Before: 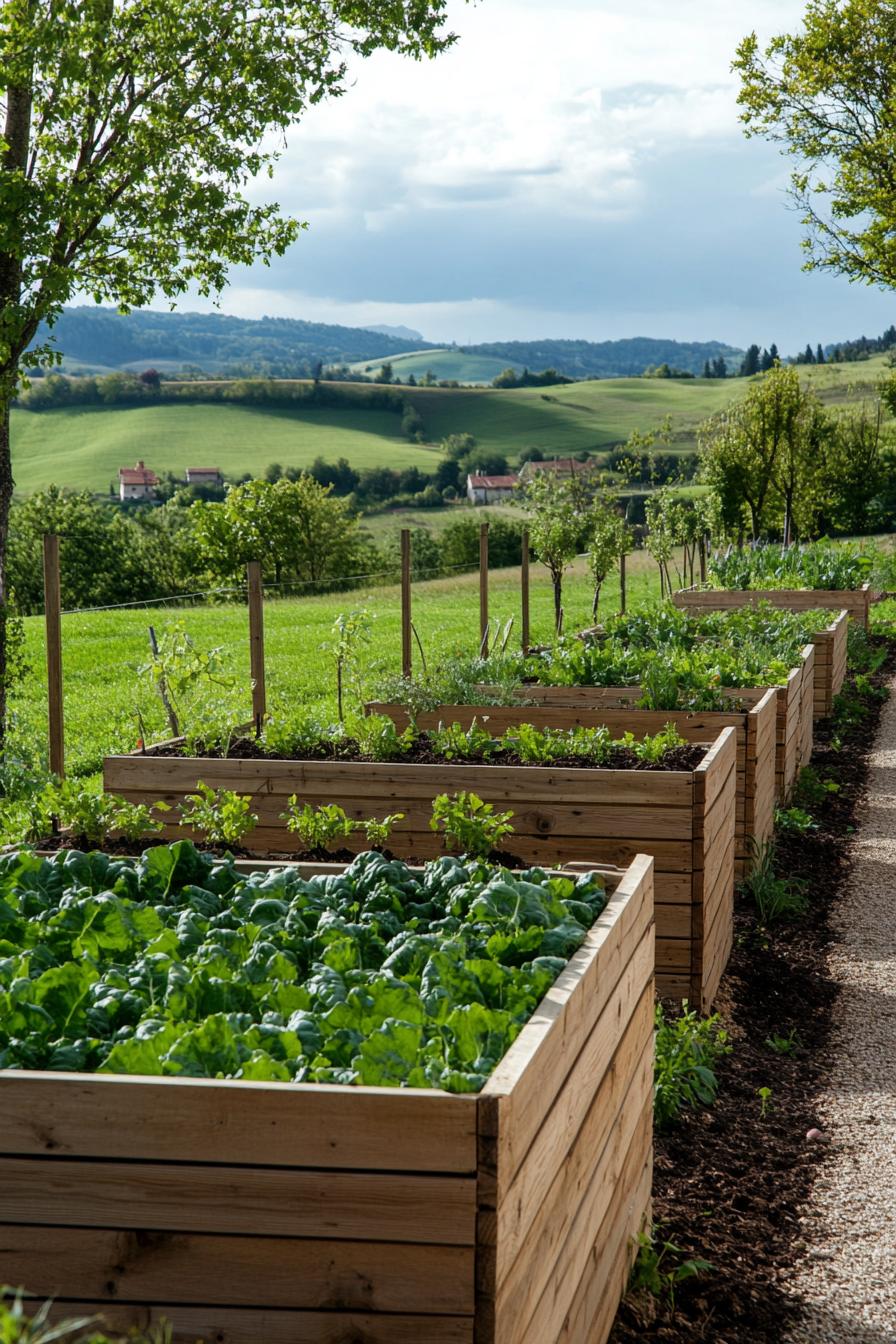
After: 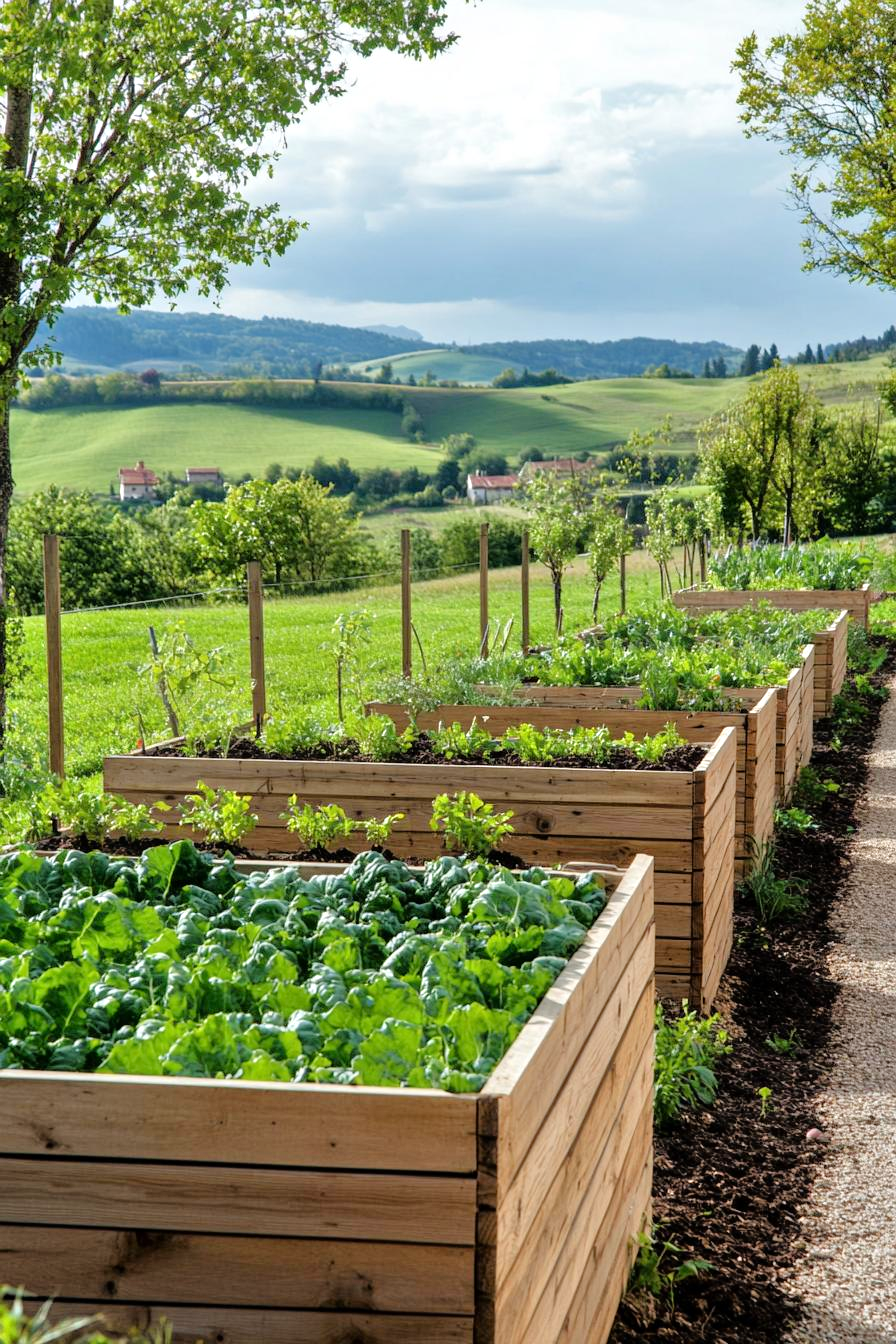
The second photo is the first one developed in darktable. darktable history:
tone equalizer: -7 EV 0.15 EV, -6 EV 0.6 EV, -5 EV 1.15 EV, -4 EV 1.33 EV, -3 EV 1.15 EV, -2 EV 0.6 EV, -1 EV 0.15 EV, mask exposure compensation -0.5 EV
exposure: compensate highlight preservation false
